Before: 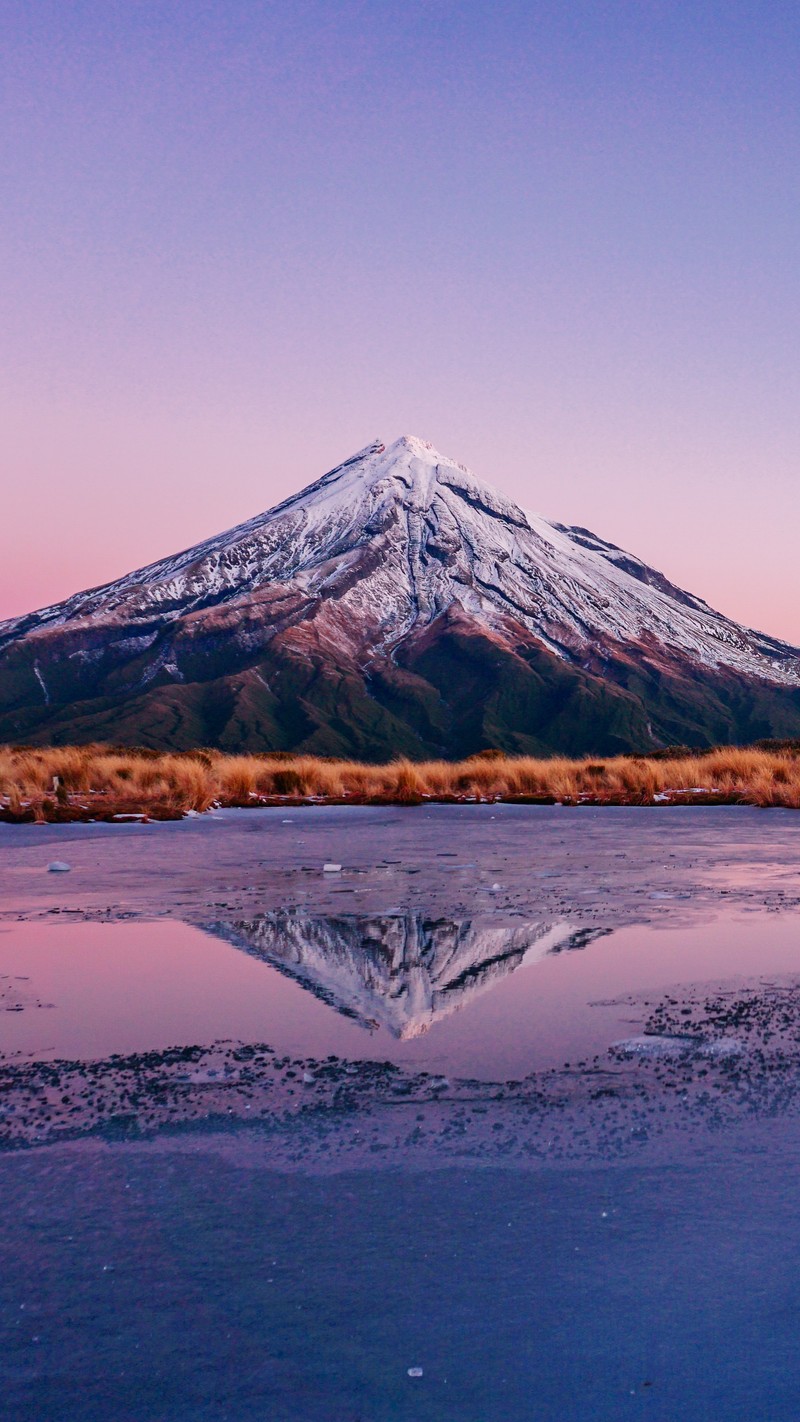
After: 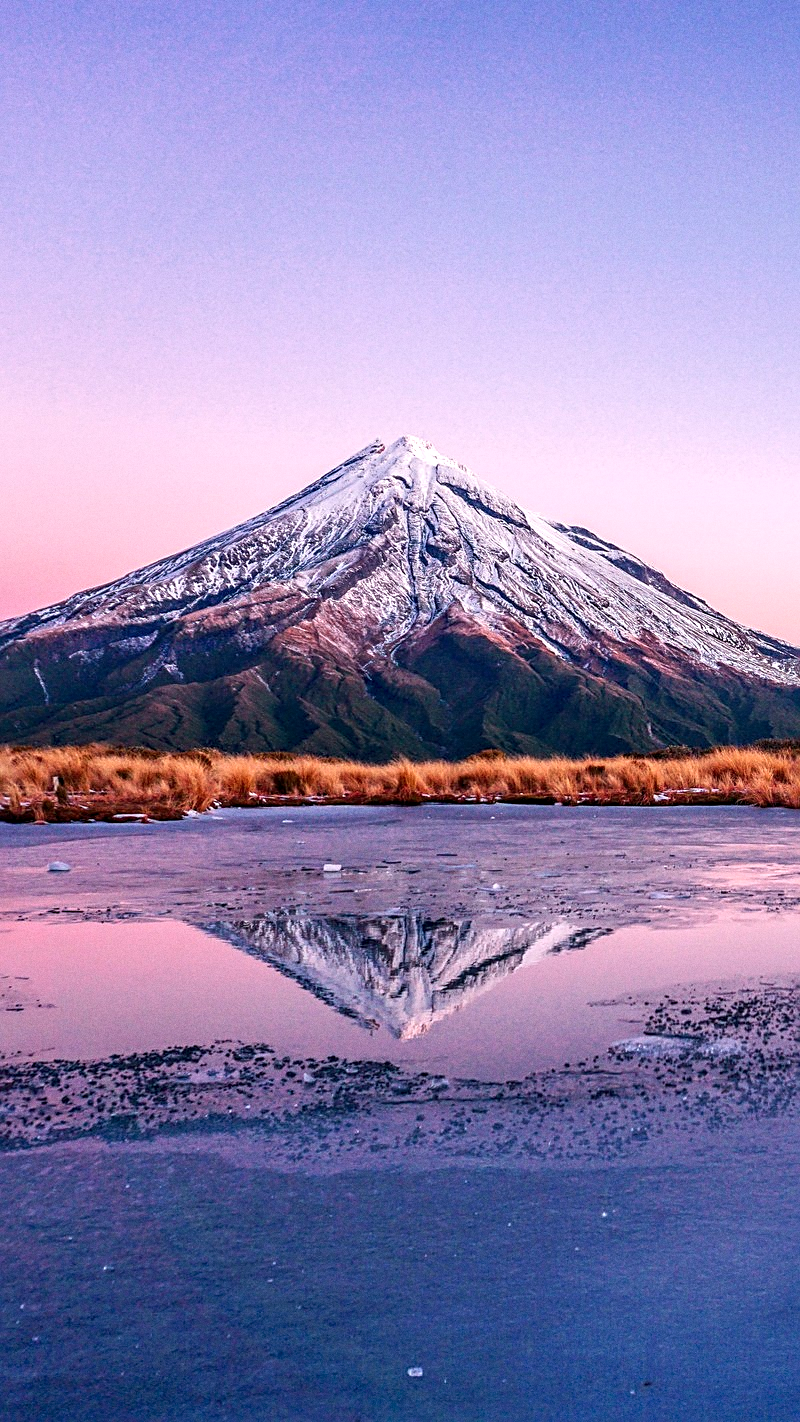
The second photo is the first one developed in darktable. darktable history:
grain: coarseness 7.08 ISO, strength 21.67%, mid-tones bias 59.58%
exposure: exposure 0.566 EV, compensate highlight preservation false
local contrast: detail 130%
sharpen: on, module defaults
